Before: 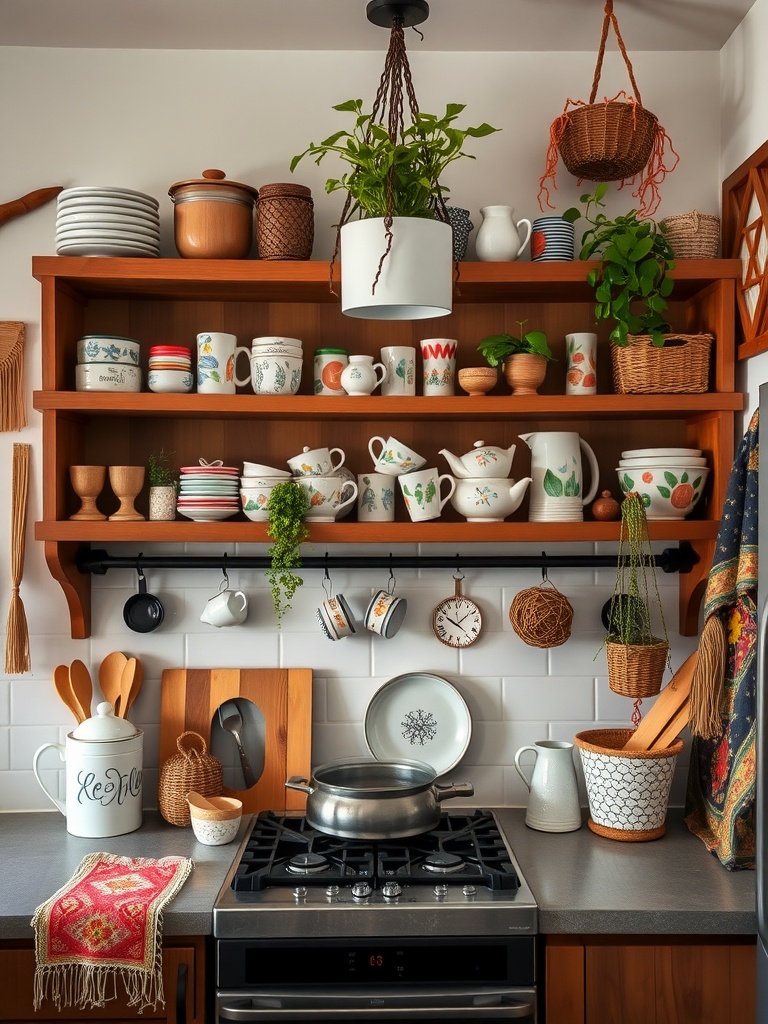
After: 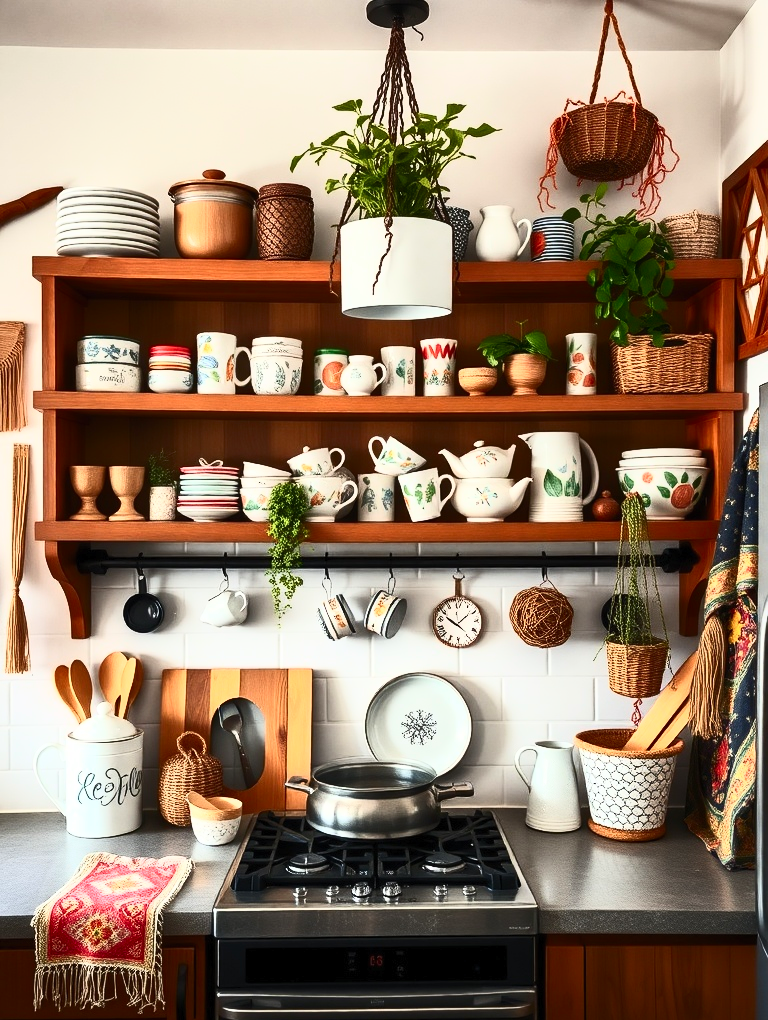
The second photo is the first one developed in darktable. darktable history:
contrast brightness saturation: contrast 0.62, brightness 0.34, saturation 0.14
crop: top 0.05%, bottom 0.098%
